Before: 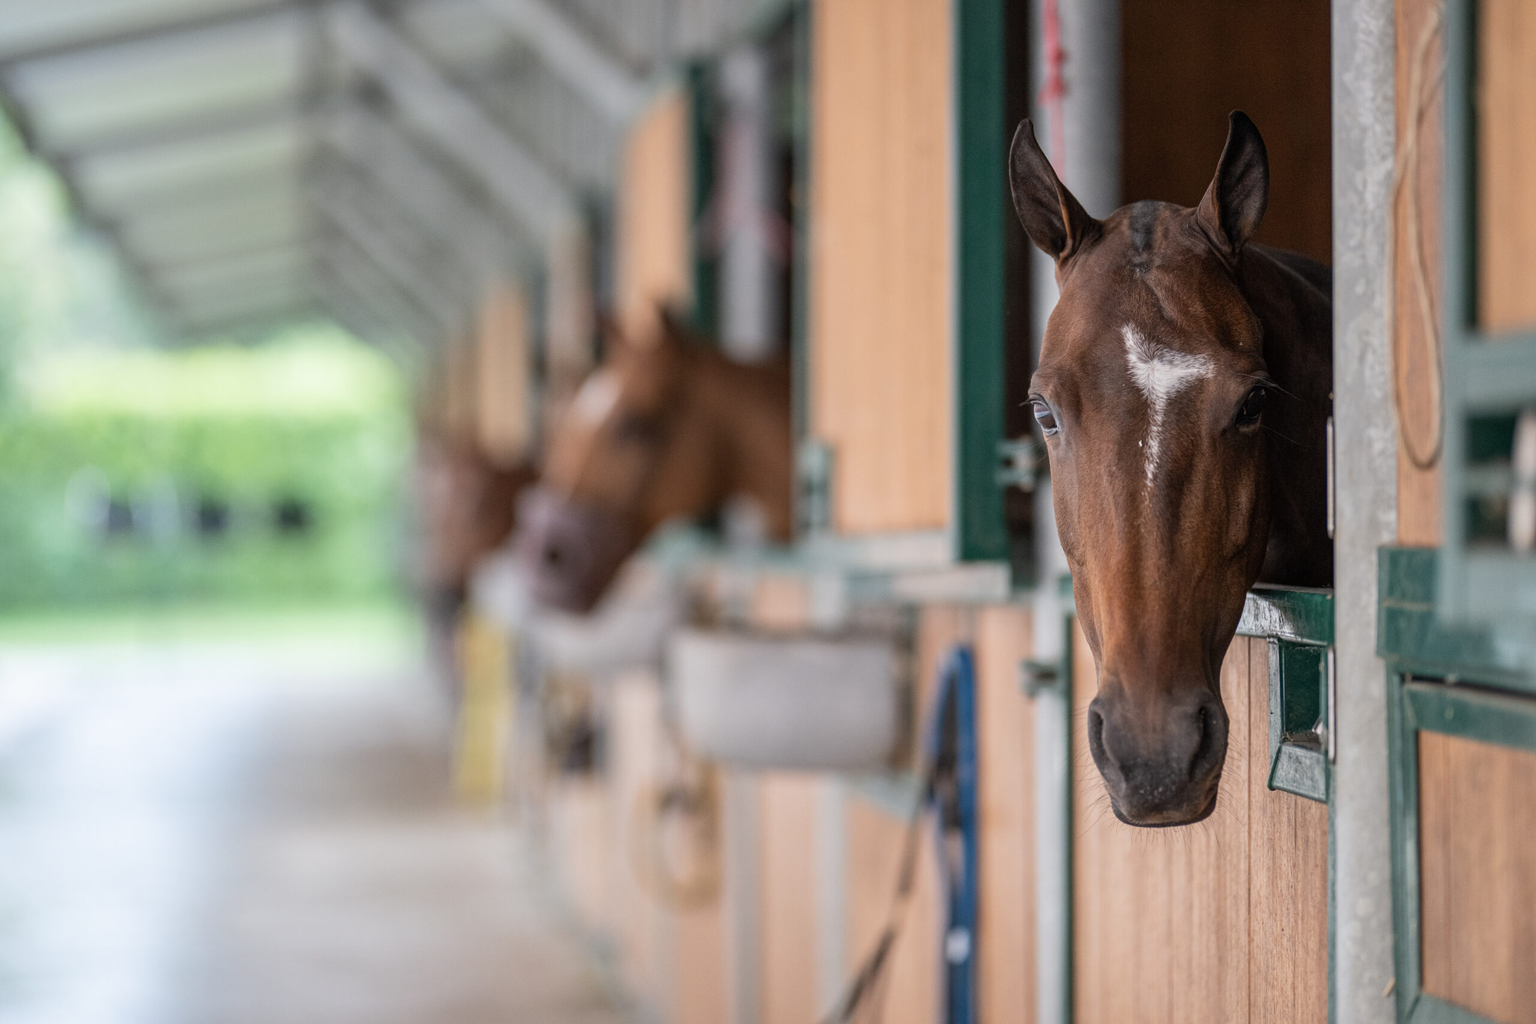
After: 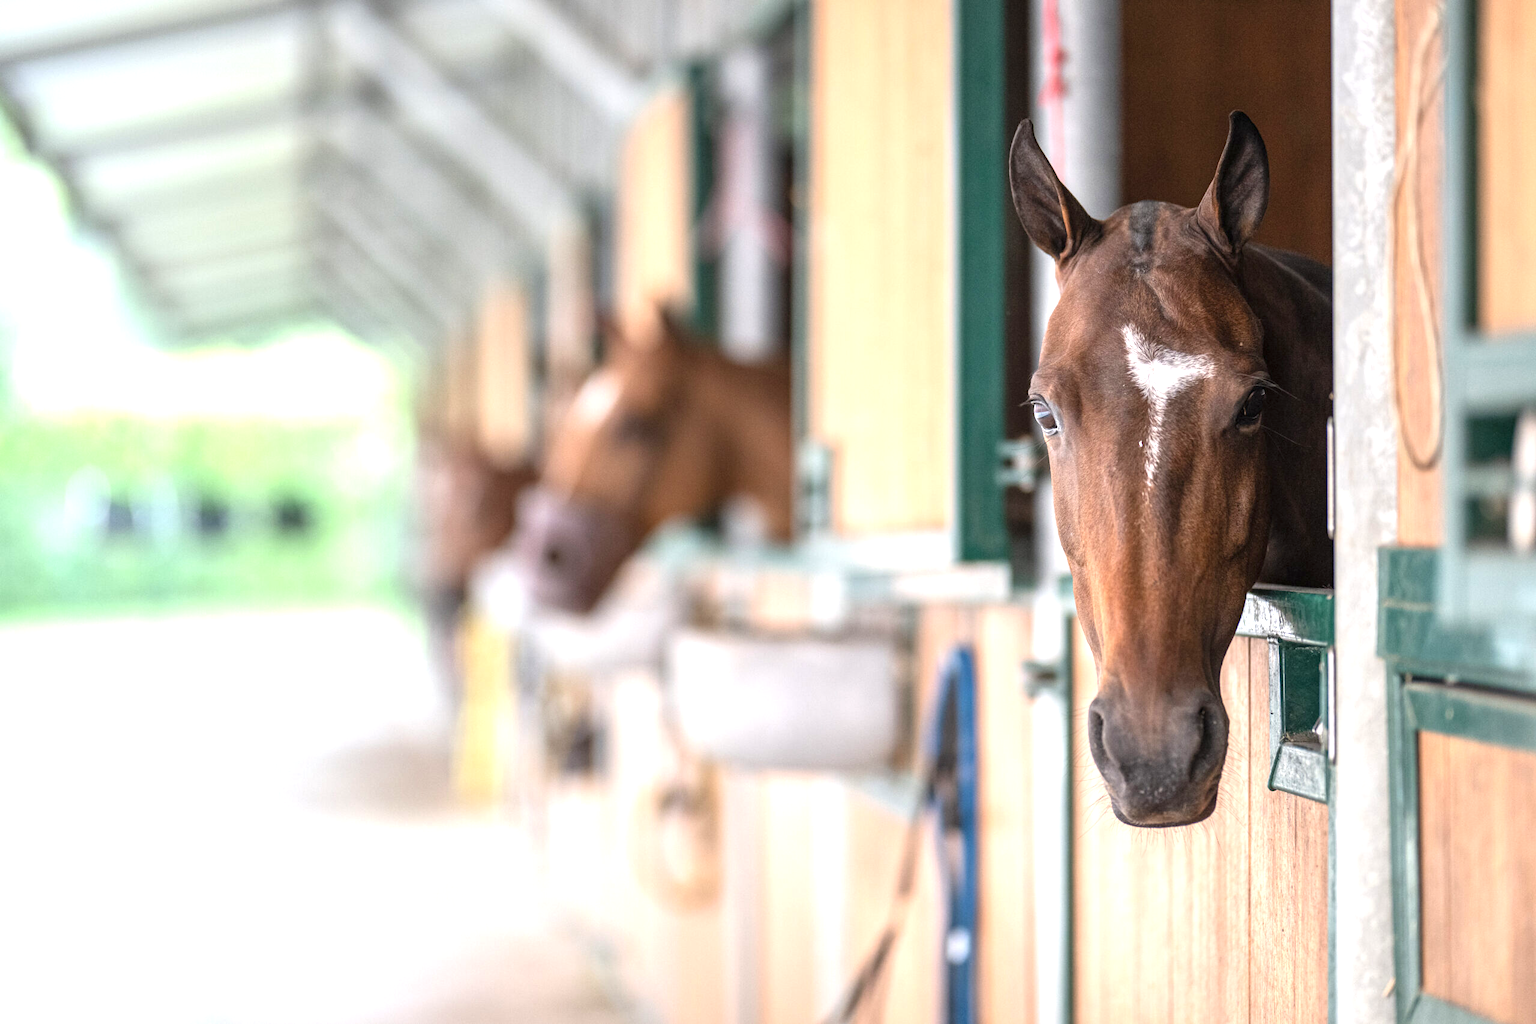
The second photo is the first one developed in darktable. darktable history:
exposure: black level correction 0, exposure 1.173 EV, compensate exposure bias true, compensate highlight preservation false
tone equalizer: on, module defaults
